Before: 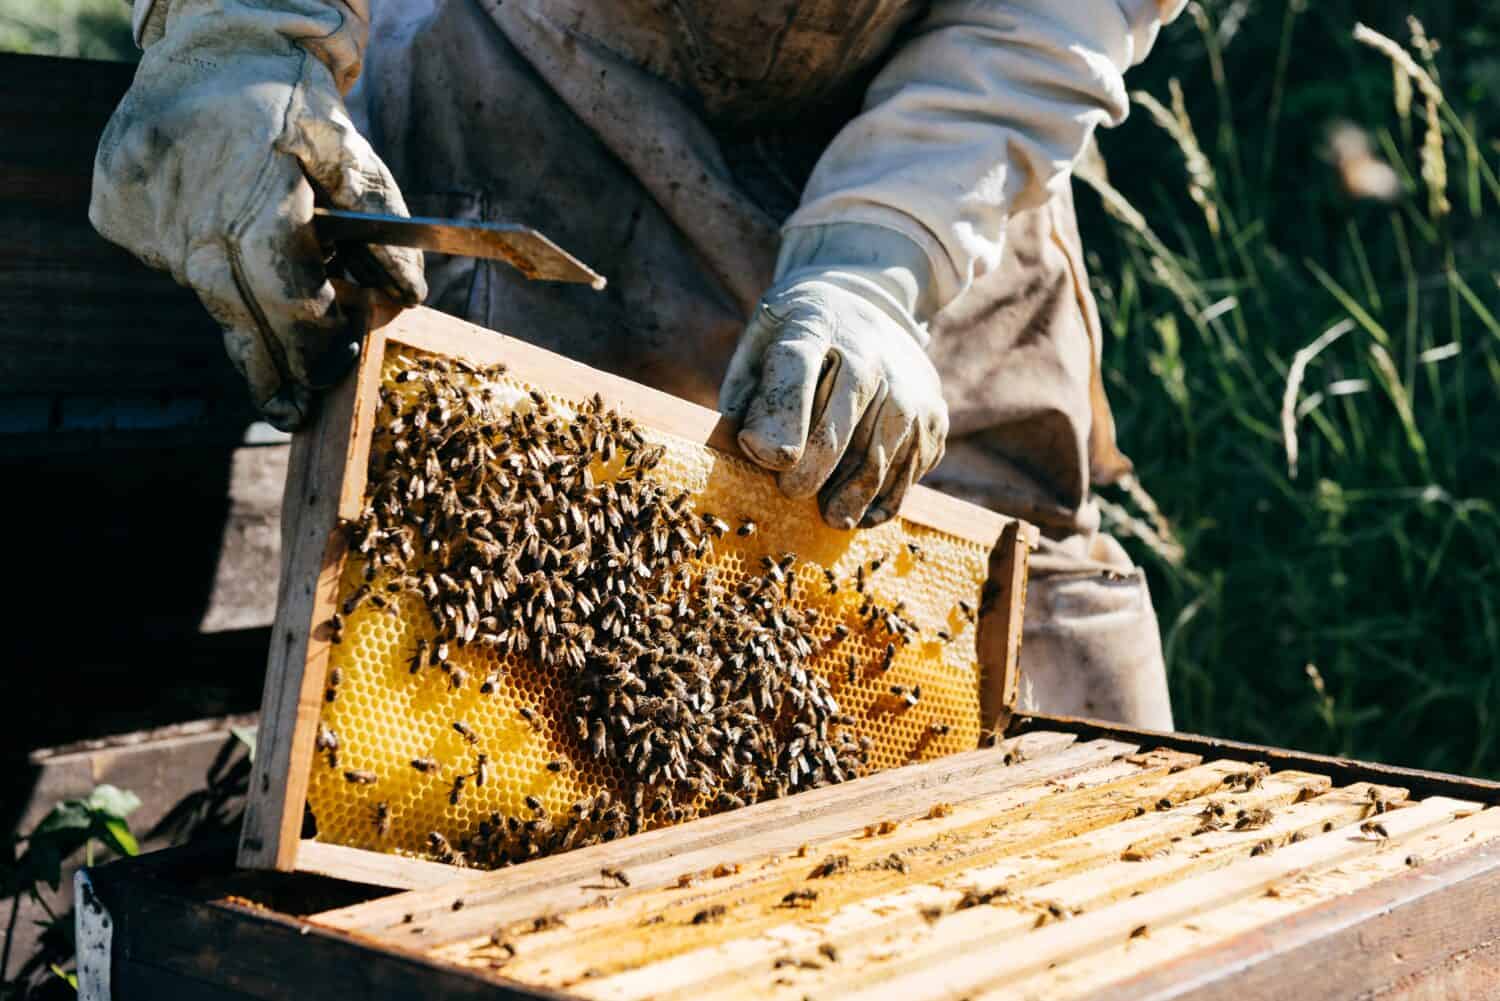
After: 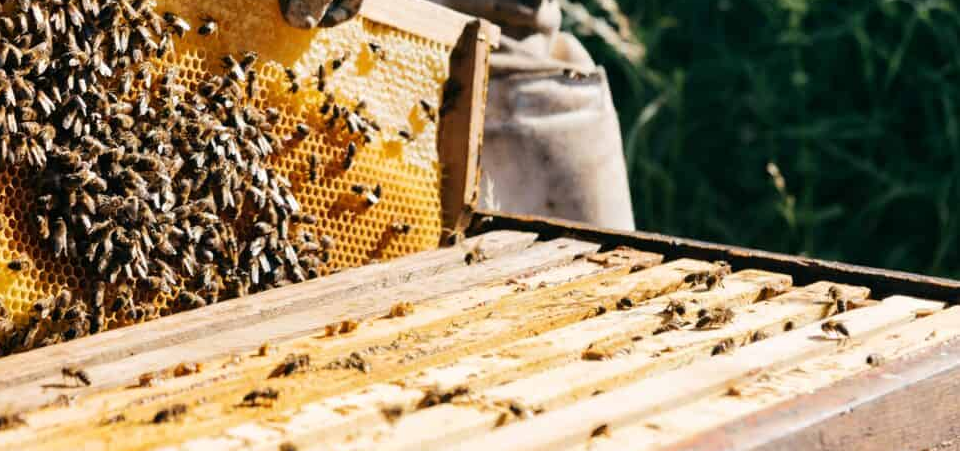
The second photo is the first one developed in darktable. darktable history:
crop and rotate: left 35.963%, top 50.139%, bottom 4.797%
